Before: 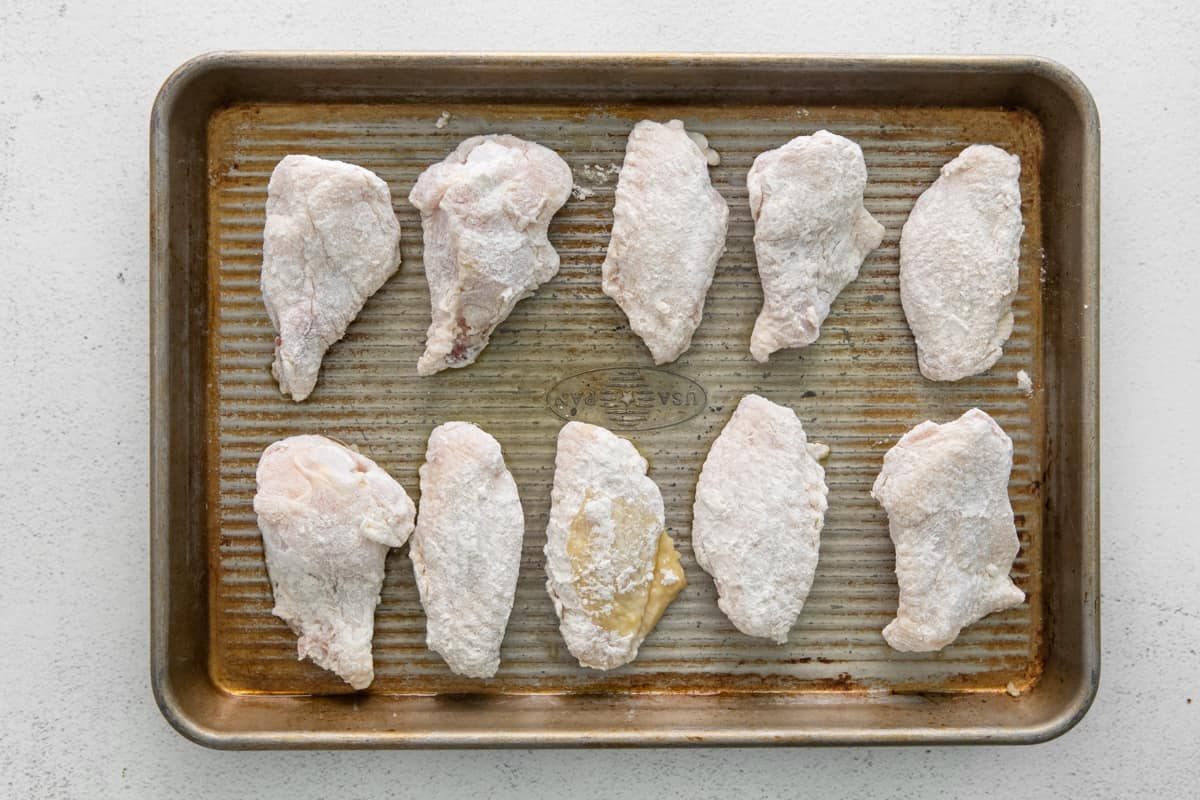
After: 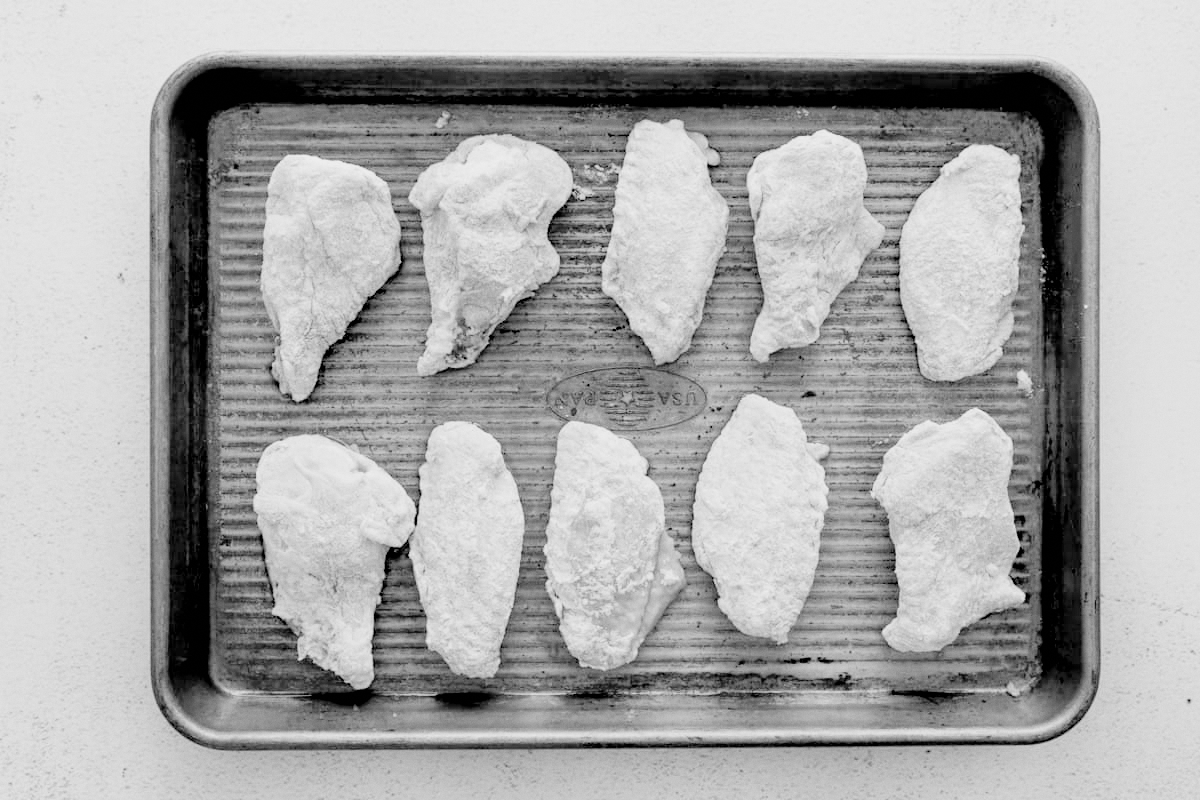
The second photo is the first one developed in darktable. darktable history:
exposure: black level correction 0.035, exposure 0.9 EV, compensate highlight preservation false
grain: coarseness 14.57 ISO, strength 8.8%
filmic rgb: black relative exposure -7.65 EV, white relative exposure 4.56 EV, hardness 3.61
contrast brightness saturation: saturation -1
color balance: lift [1.001, 1.007, 1, 0.993], gamma [1.023, 1.026, 1.01, 0.974], gain [0.964, 1.059, 1.073, 0.927]
